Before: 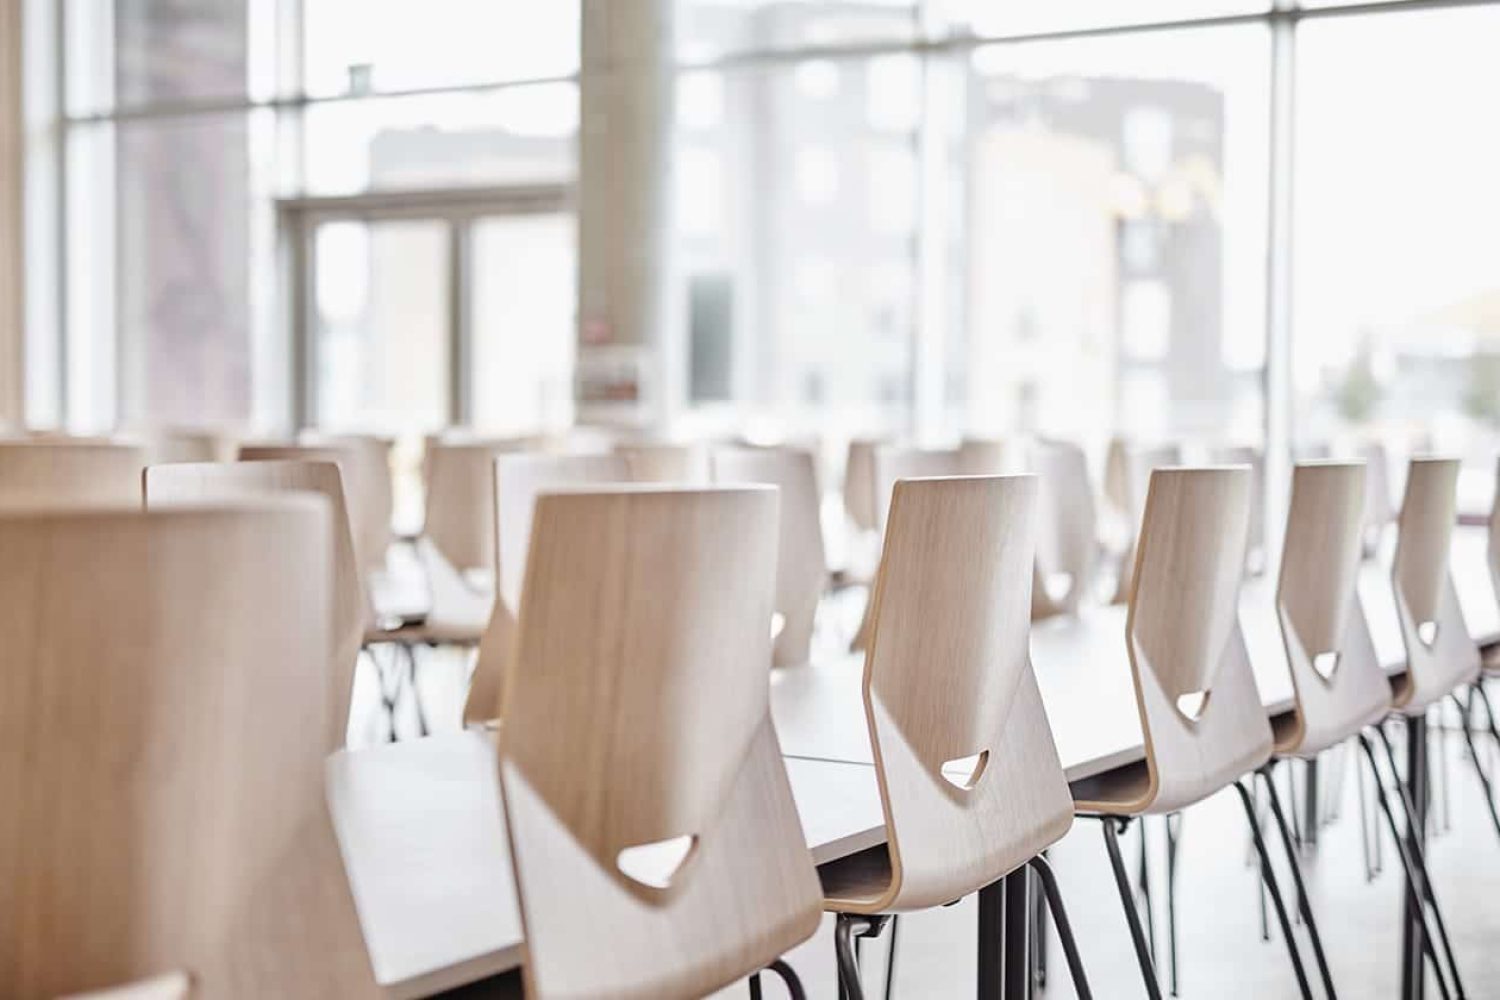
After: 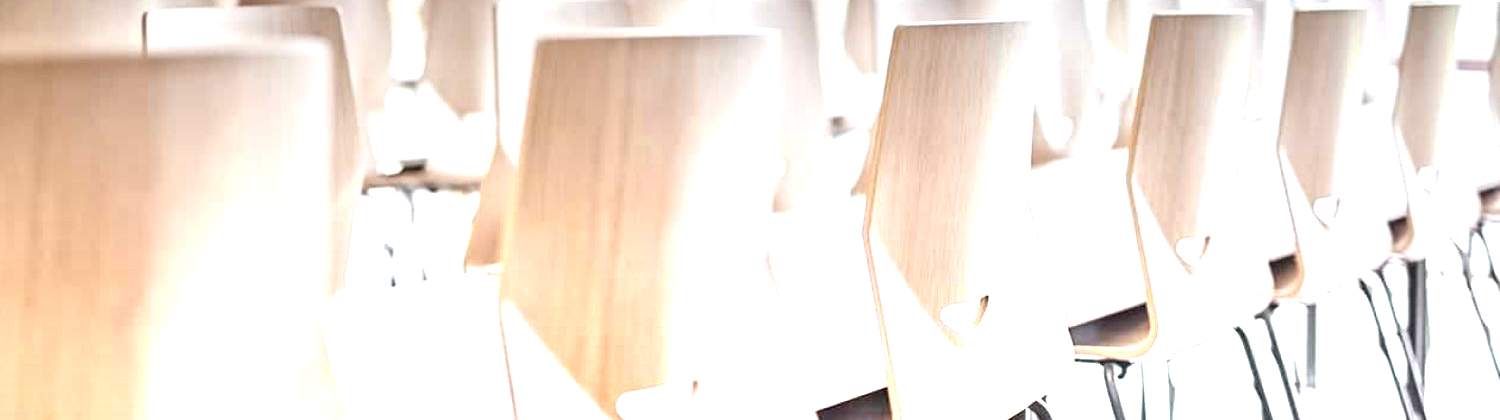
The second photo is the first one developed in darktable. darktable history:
crop: top 45.551%, bottom 12.262%
graduated density: density -3.9 EV
